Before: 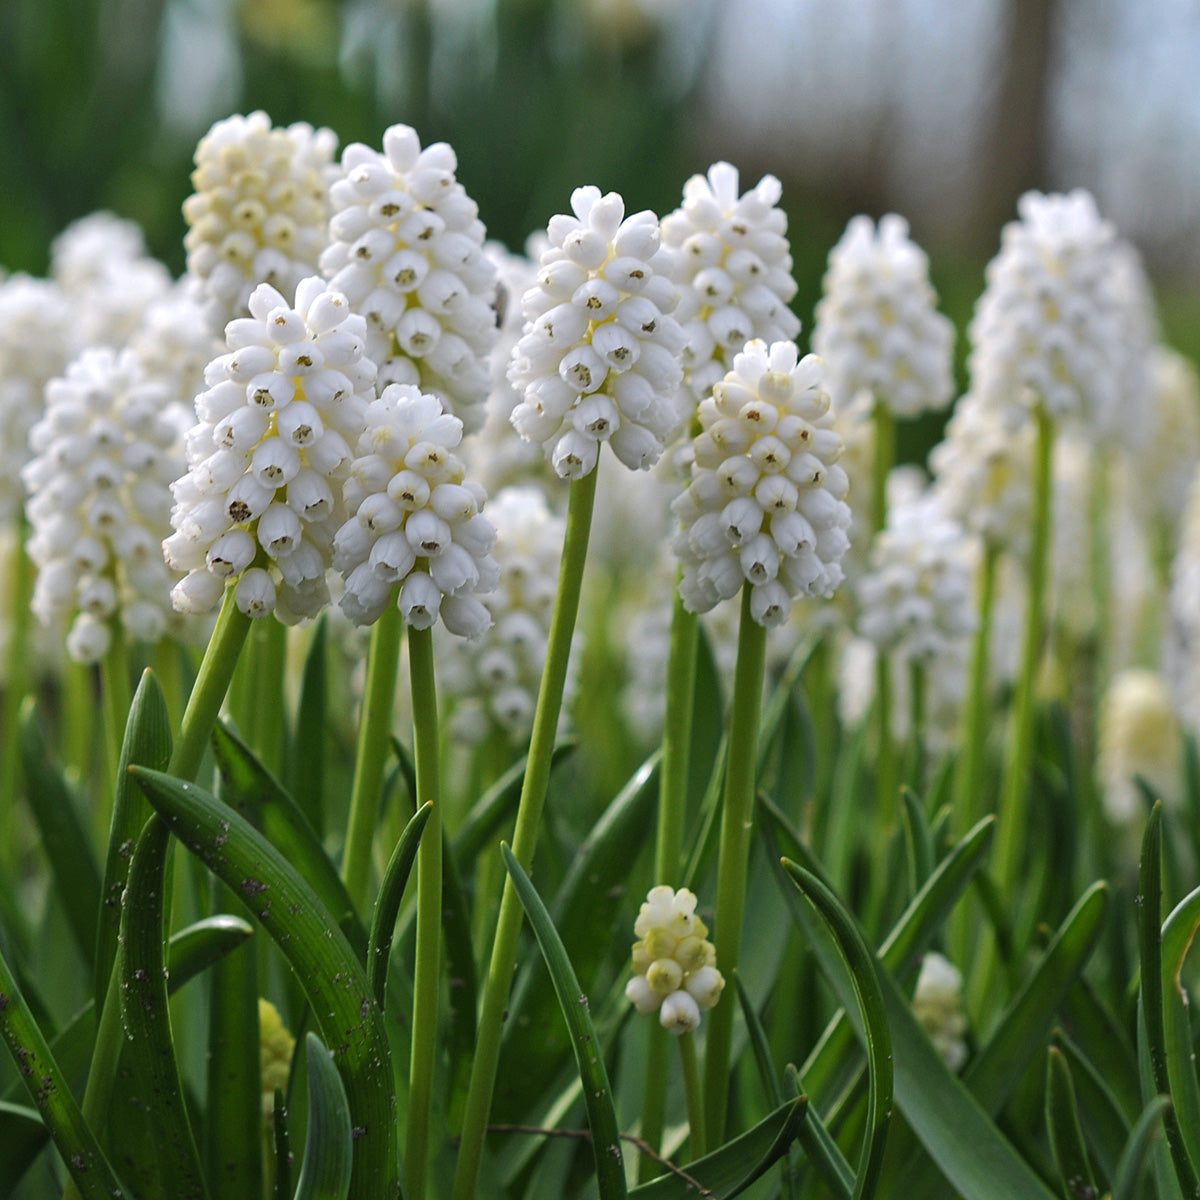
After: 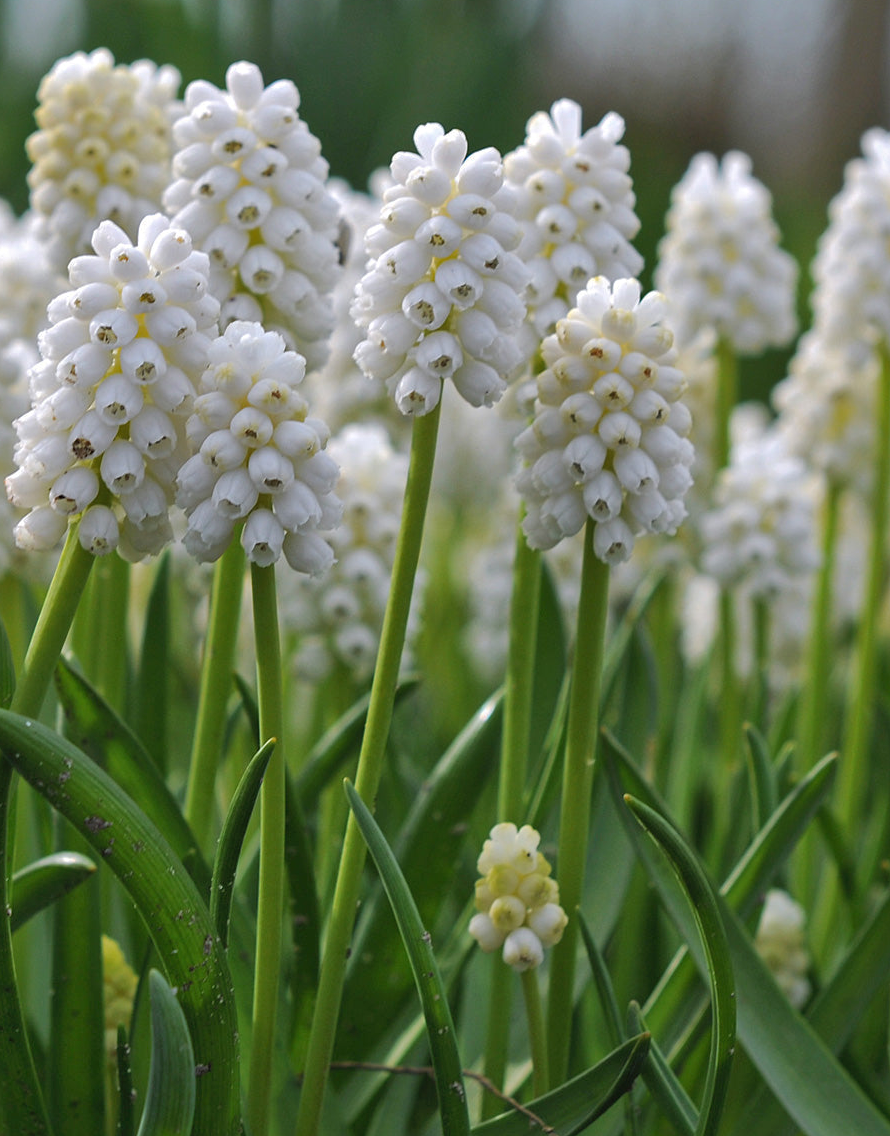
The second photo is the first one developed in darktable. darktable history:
tone equalizer: on, module defaults
crop and rotate: left 13.15%, top 5.251%, right 12.609%
shadows and highlights: on, module defaults
